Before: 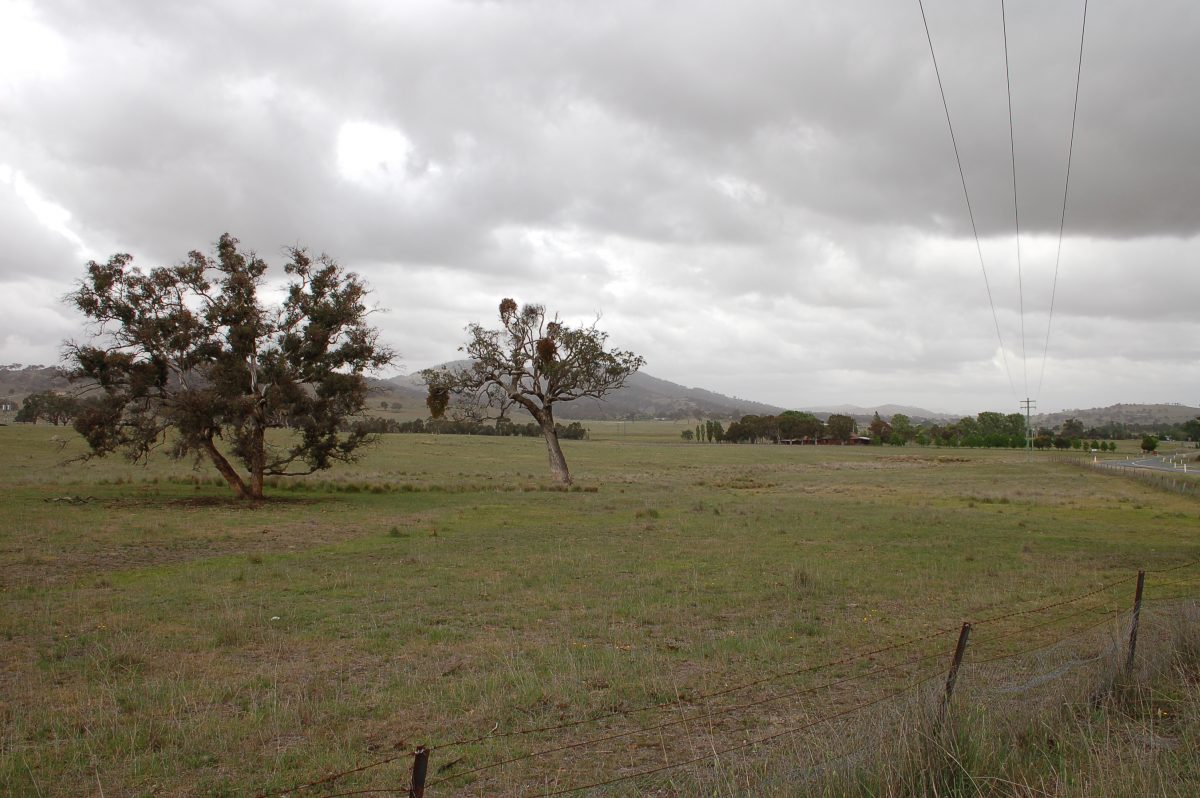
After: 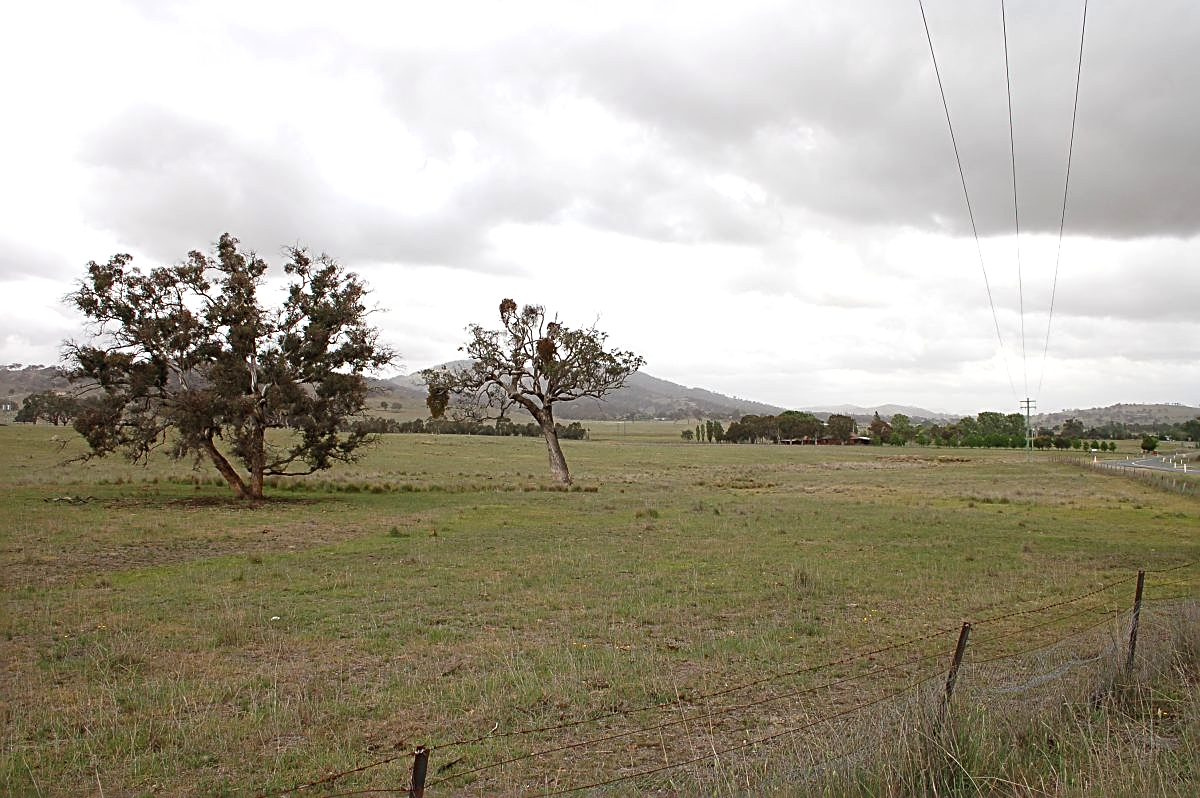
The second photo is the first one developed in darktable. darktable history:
exposure: black level correction 0, exposure 0.498 EV, compensate exposure bias true, compensate highlight preservation false
sharpen: radius 2.697, amount 0.663
